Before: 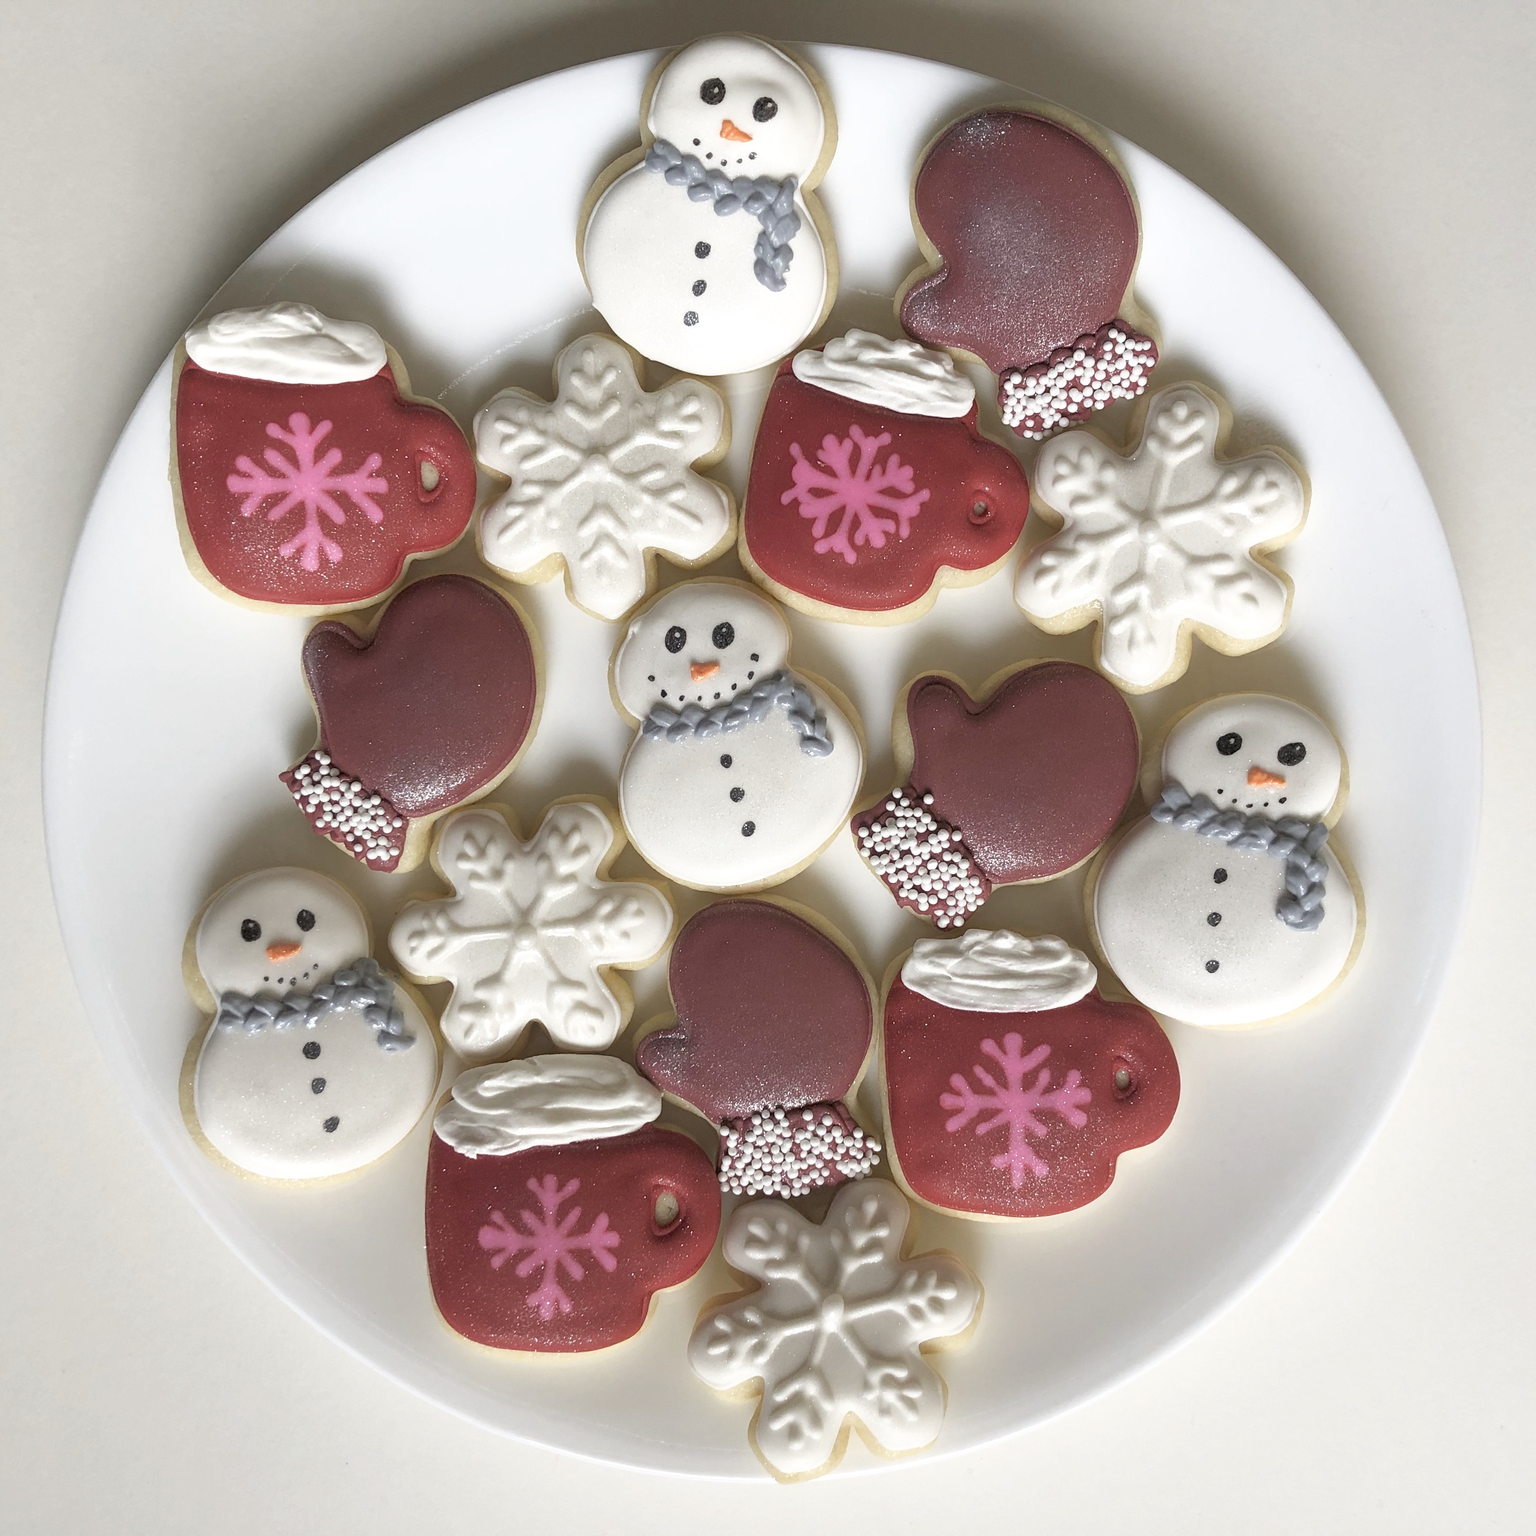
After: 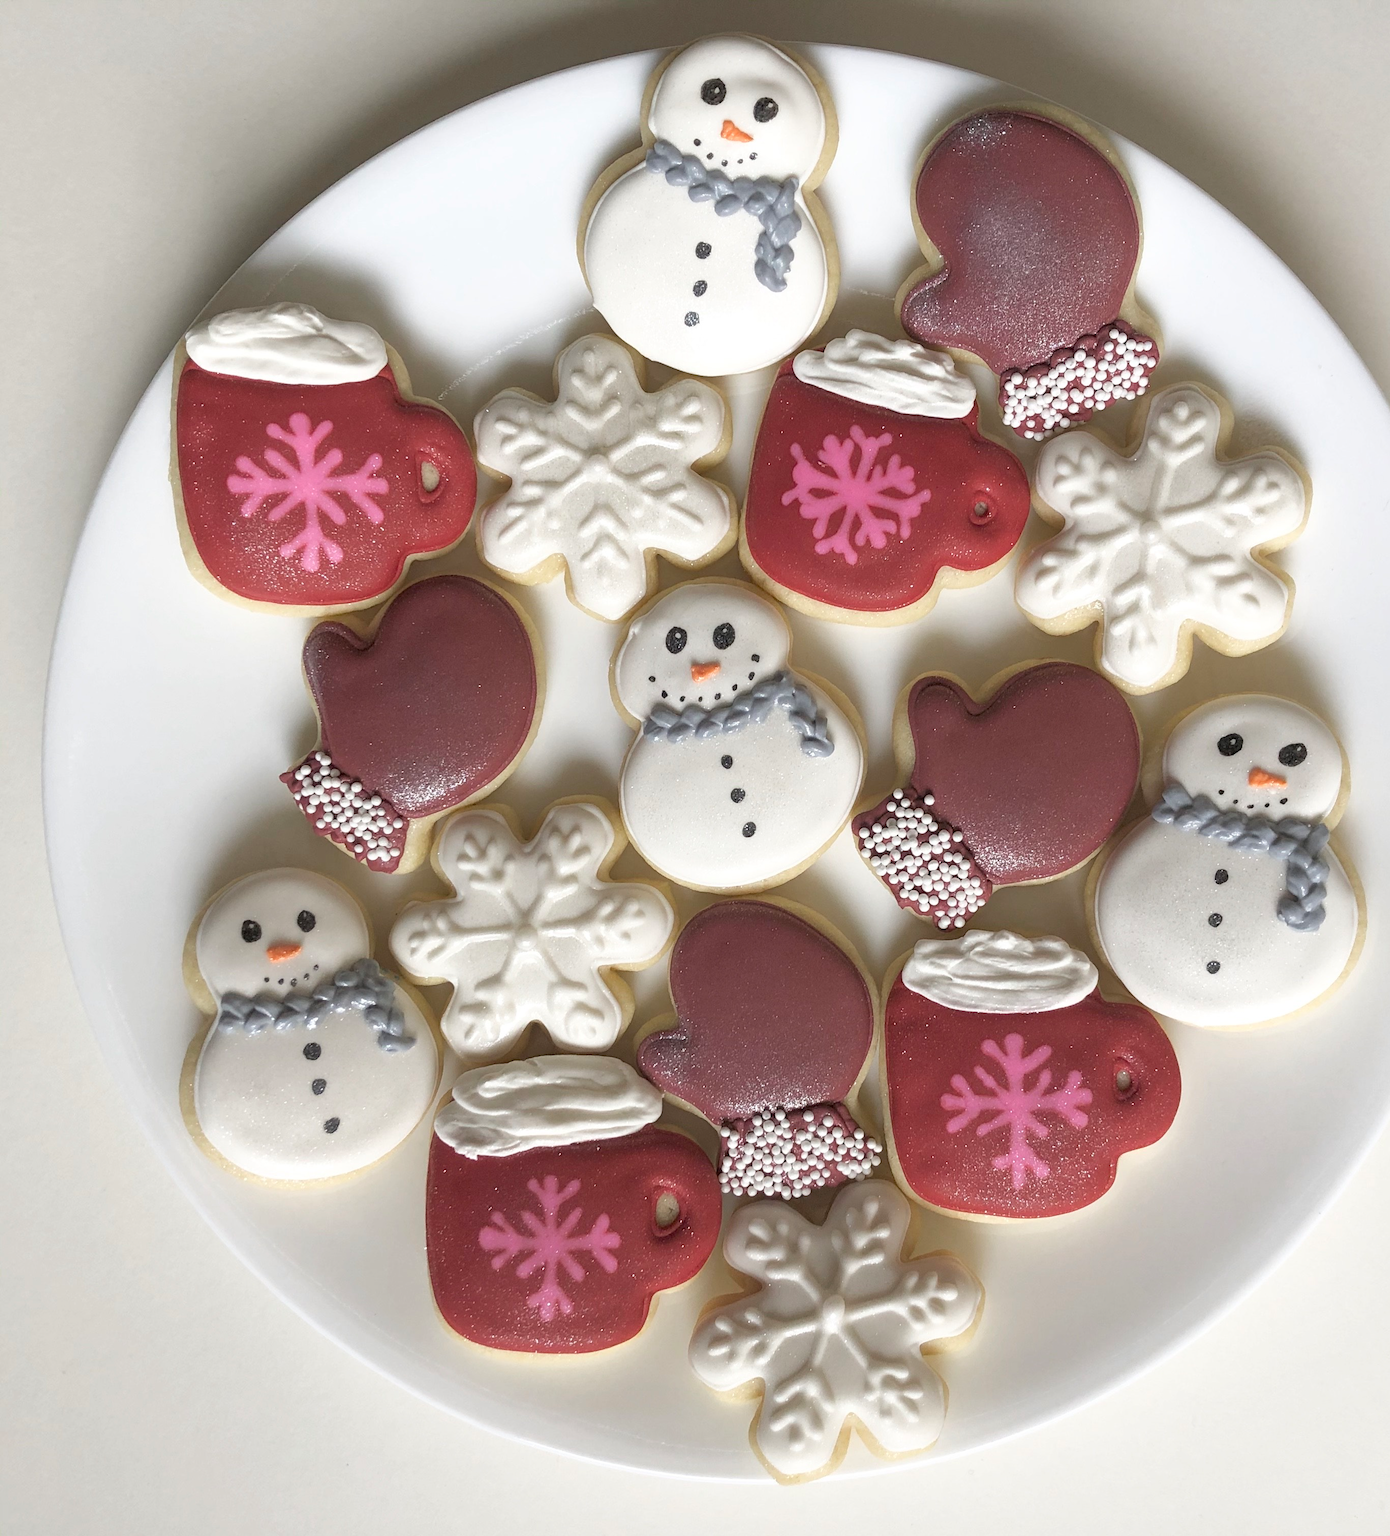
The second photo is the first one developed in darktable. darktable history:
crop: right 9.52%, bottom 0.034%
